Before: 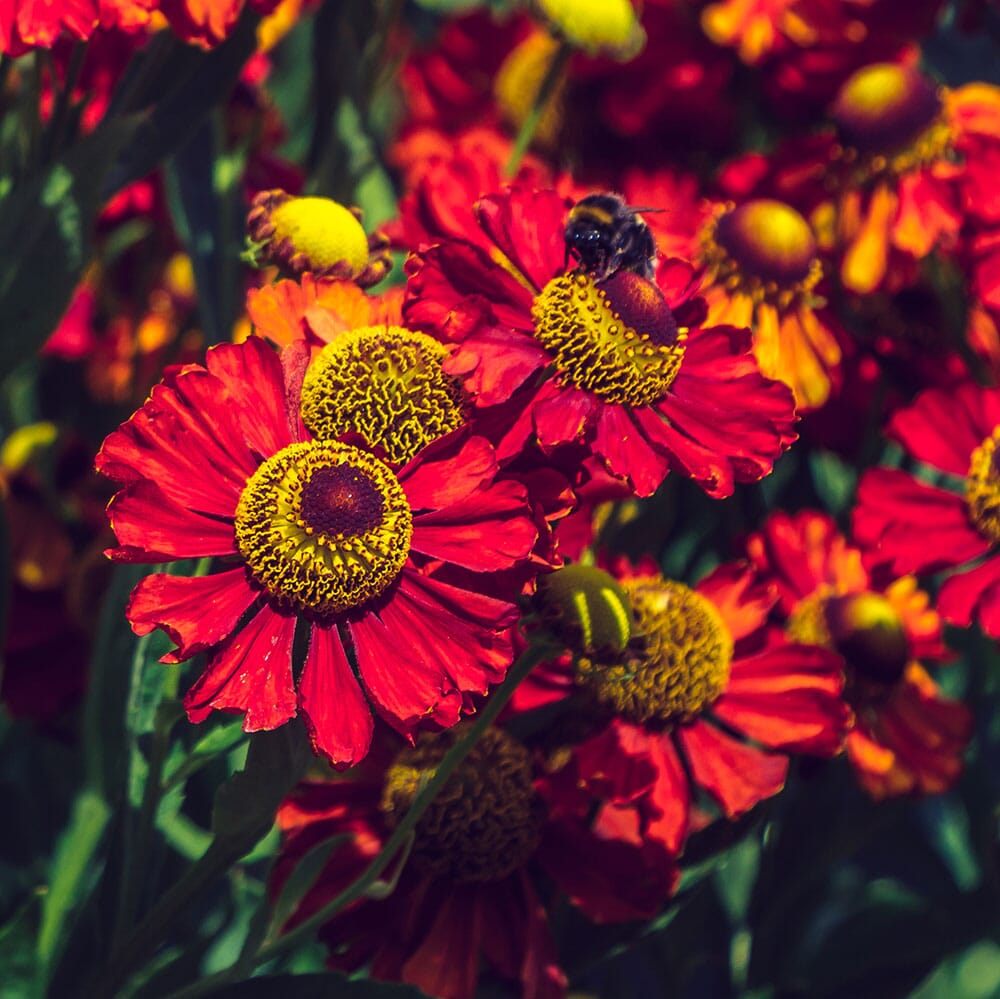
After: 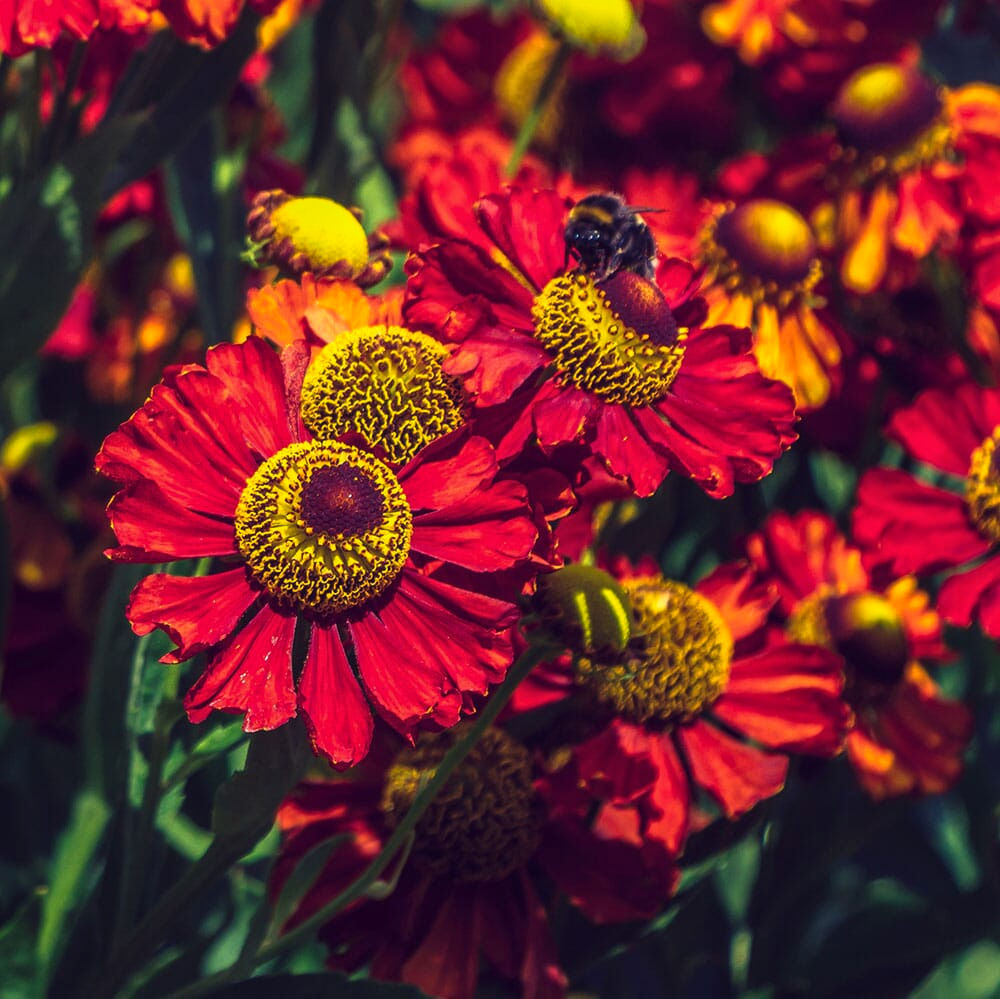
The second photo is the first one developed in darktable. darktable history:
base curve: curves: ch0 [(0, 0) (0.257, 0.25) (0.482, 0.586) (0.757, 0.871) (1, 1)]
local contrast: detail 110%
